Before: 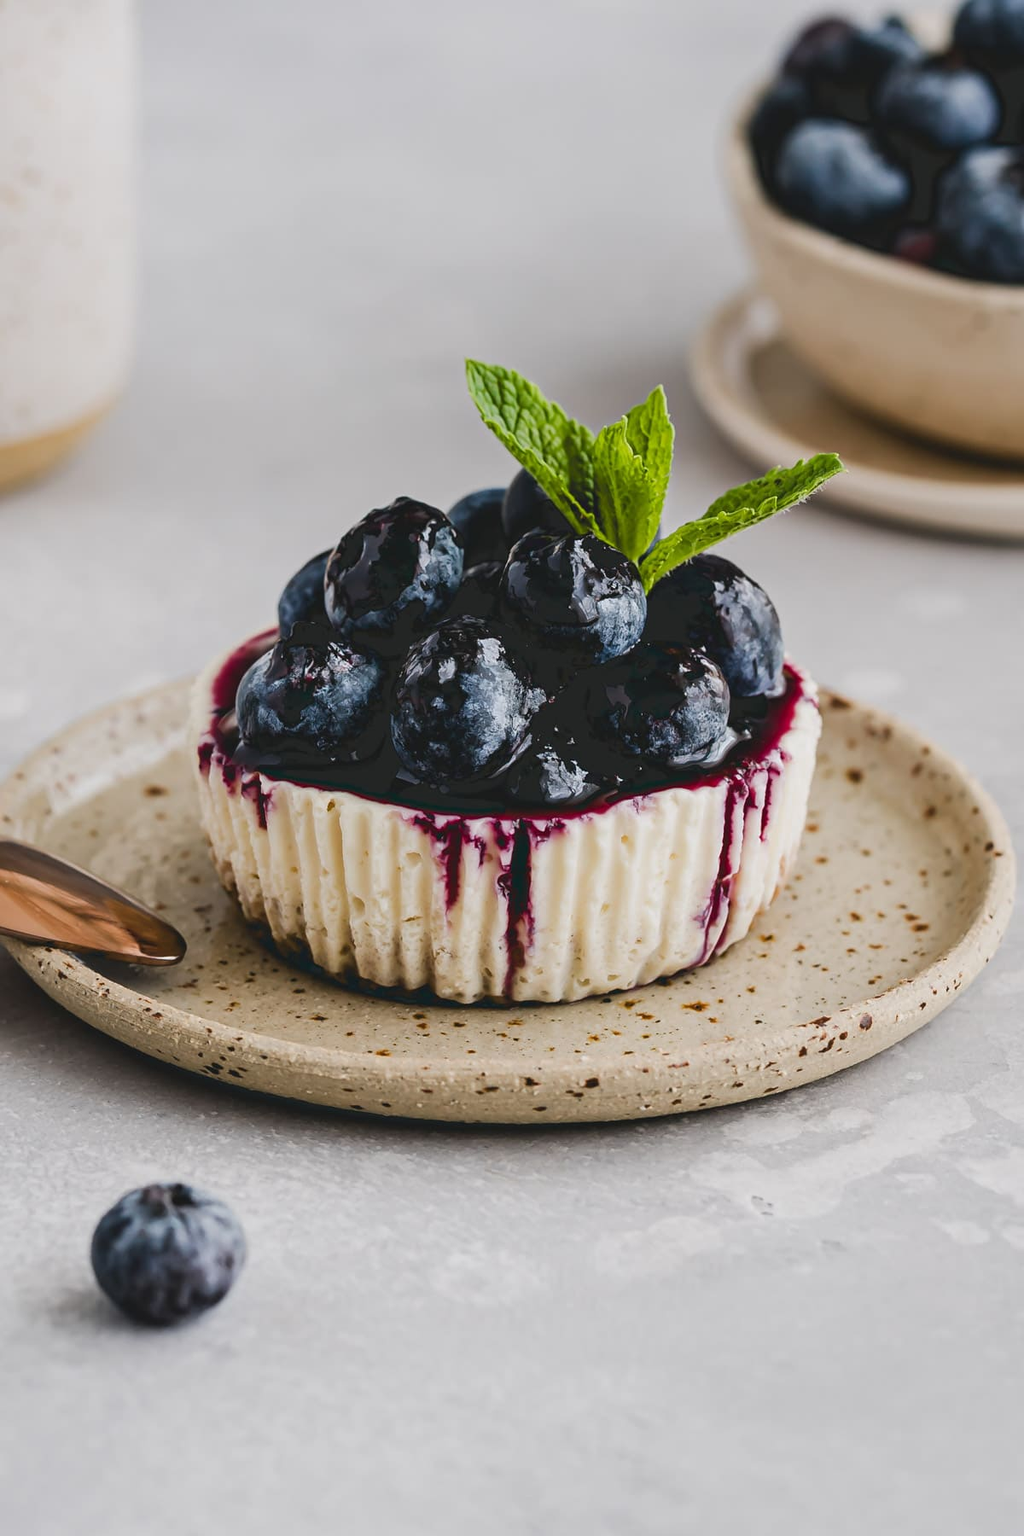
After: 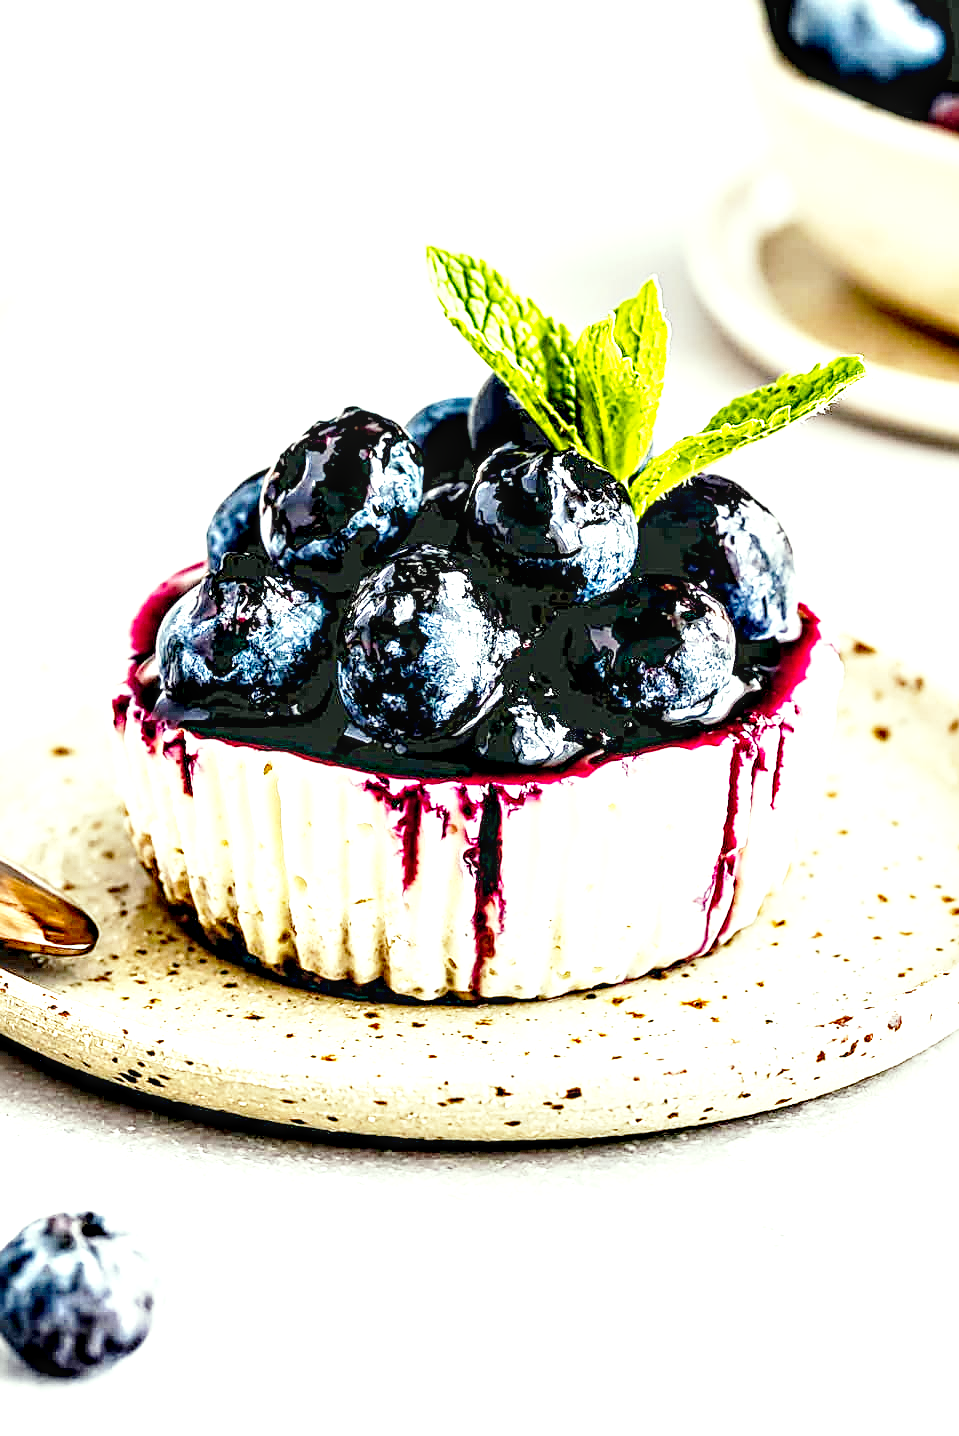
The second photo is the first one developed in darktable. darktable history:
crop and rotate: left 10.055%, top 9.788%, right 9.997%, bottom 10.38%
base curve: curves: ch0 [(0, 0) (0.028, 0.03) (0.121, 0.232) (0.46, 0.748) (0.859, 0.968) (1, 1)], preserve colors none
local contrast: highlights 79%, shadows 56%, detail 174%, midtone range 0.421
sharpen: on, module defaults
color calibration: output R [1.003, 0.027, -0.041, 0], output G [-0.018, 1.043, -0.038, 0], output B [0.071, -0.086, 1.017, 0], illuminant same as pipeline (D50), adaptation none (bypass), x 0.333, y 0.334, temperature 5021.74 K
exposure: black level correction 0.015, exposure 1.793 EV, compensate highlight preservation false
color correction: highlights a* -4.63, highlights b* 5.04, saturation 0.939
